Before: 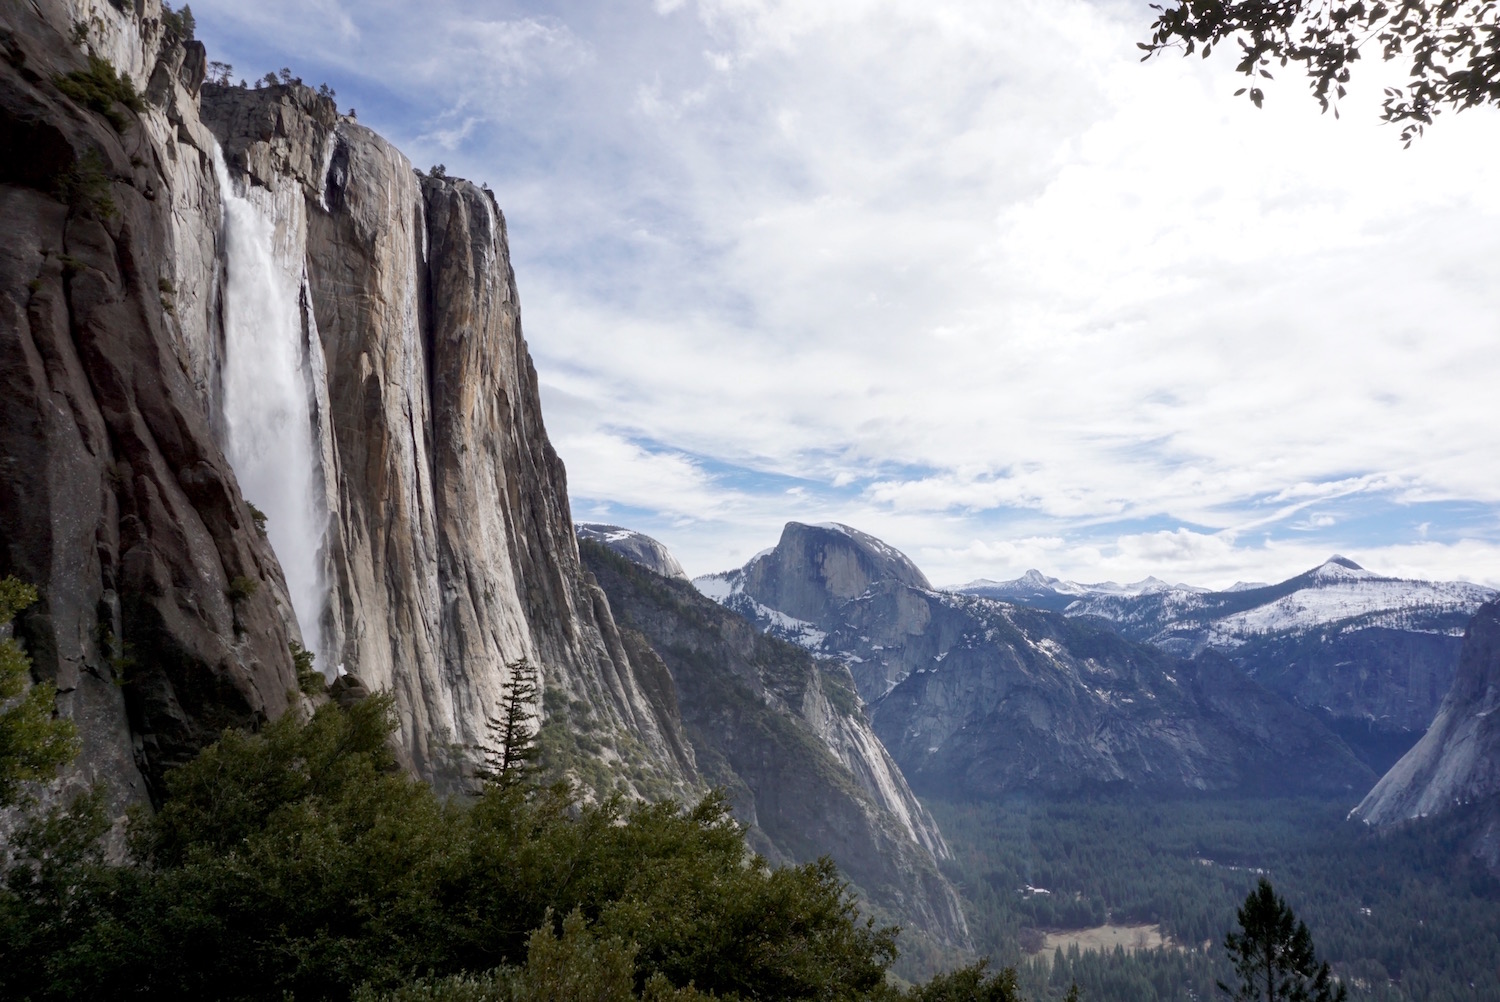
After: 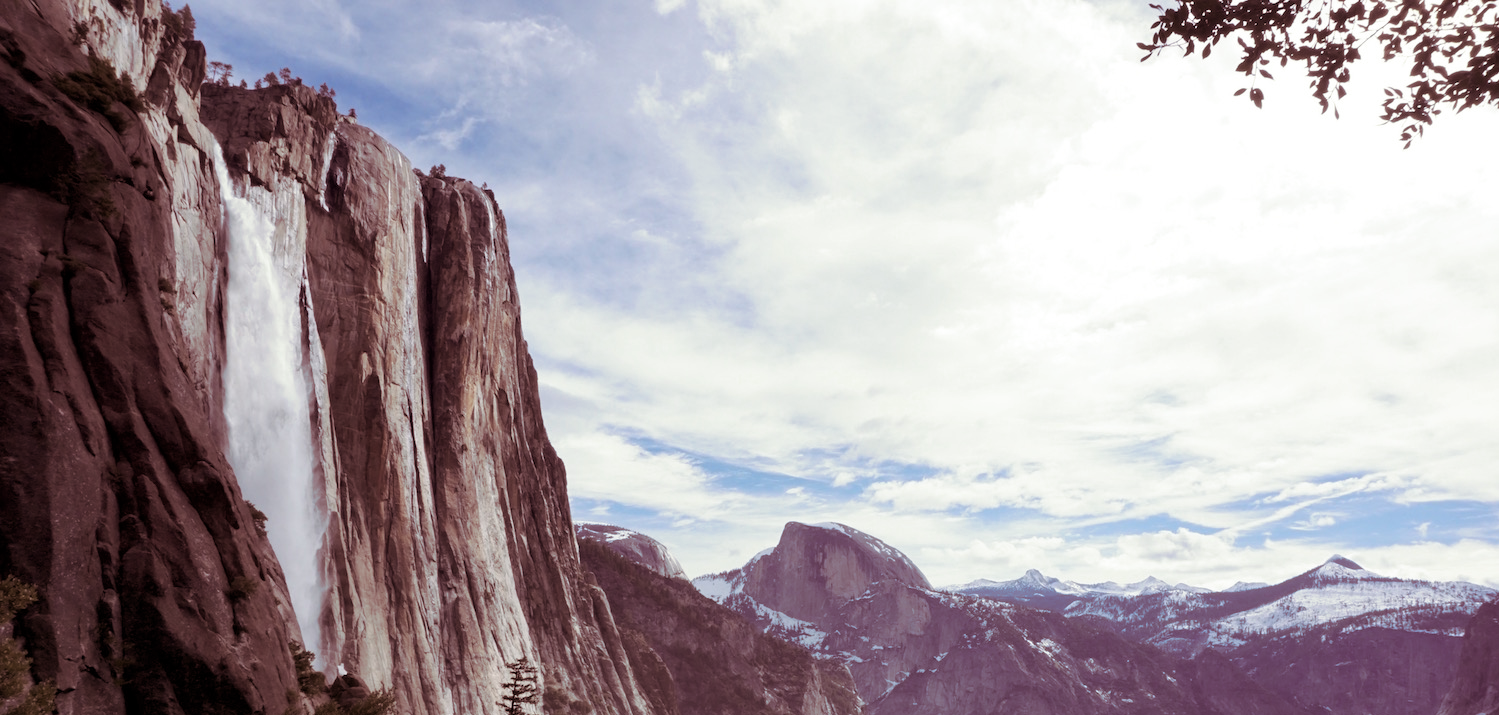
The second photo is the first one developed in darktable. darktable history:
crop: bottom 28.576%
split-toning: on, module defaults
